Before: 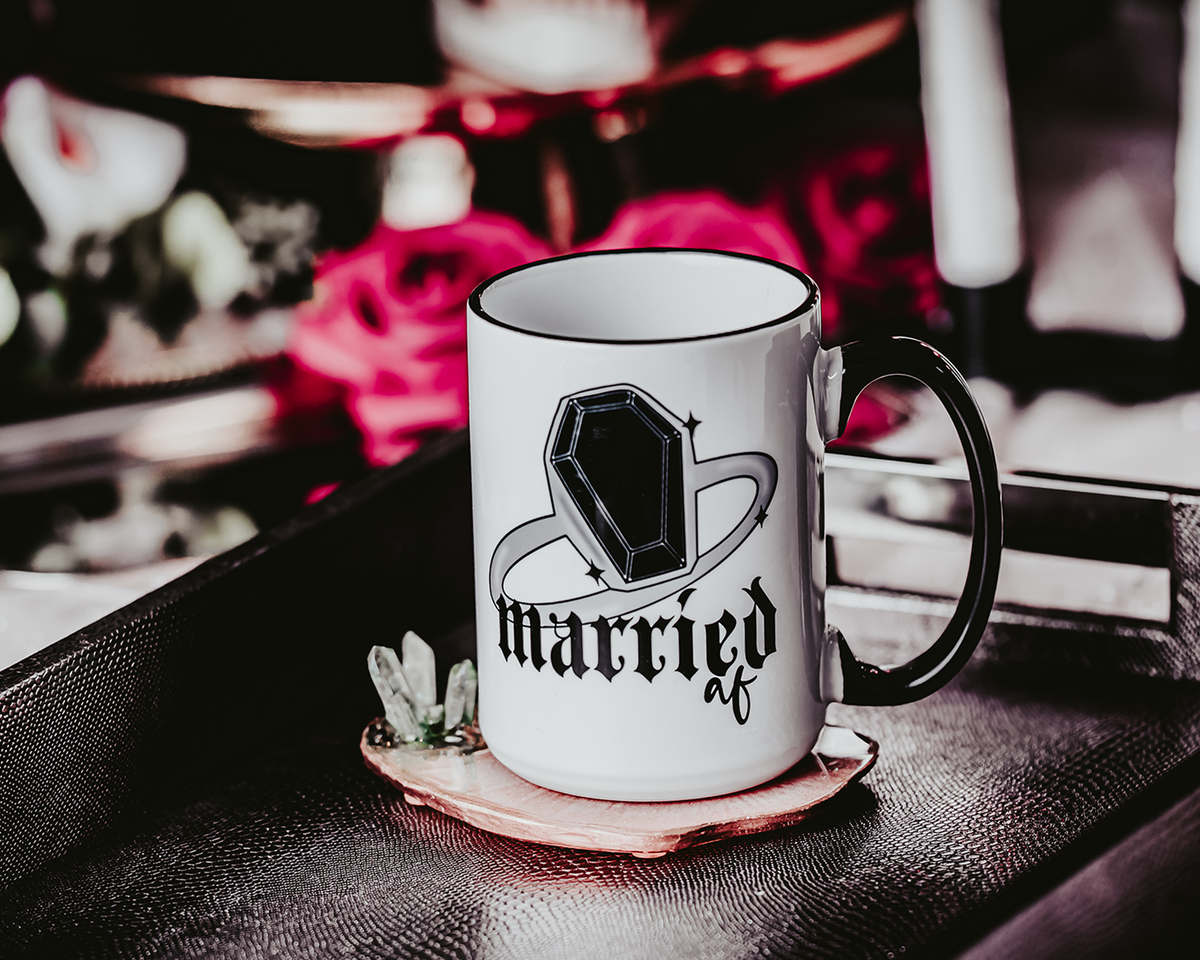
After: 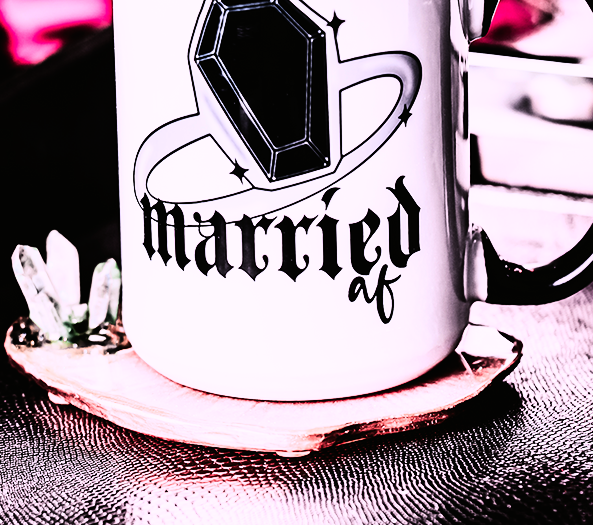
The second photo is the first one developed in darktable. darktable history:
crop: left 29.672%, top 41.786%, right 20.851%, bottom 3.487%
white balance: red 1.066, blue 1.119
rgb curve: curves: ch0 [(0, 0) (0.21, 0.15) (0.24, 0.21) (0.5, 0.75) (0.75, 0.96) (0.89, 0.99) (1, 1)]; ch1 [(0, 0.02) (0.21, 0.13) (0.25, 0.2) (0.5, 0.67) (0.75, 0.9) (0.89, 0.97) (1, 1)]; ch2 [(0, 0.02) (0.21, 0.13) (0.25, 0.2) (0.5, 0.67) (0.75, 0.9) (0.89, 0.97) (1, 1)], compensate middle gray true
